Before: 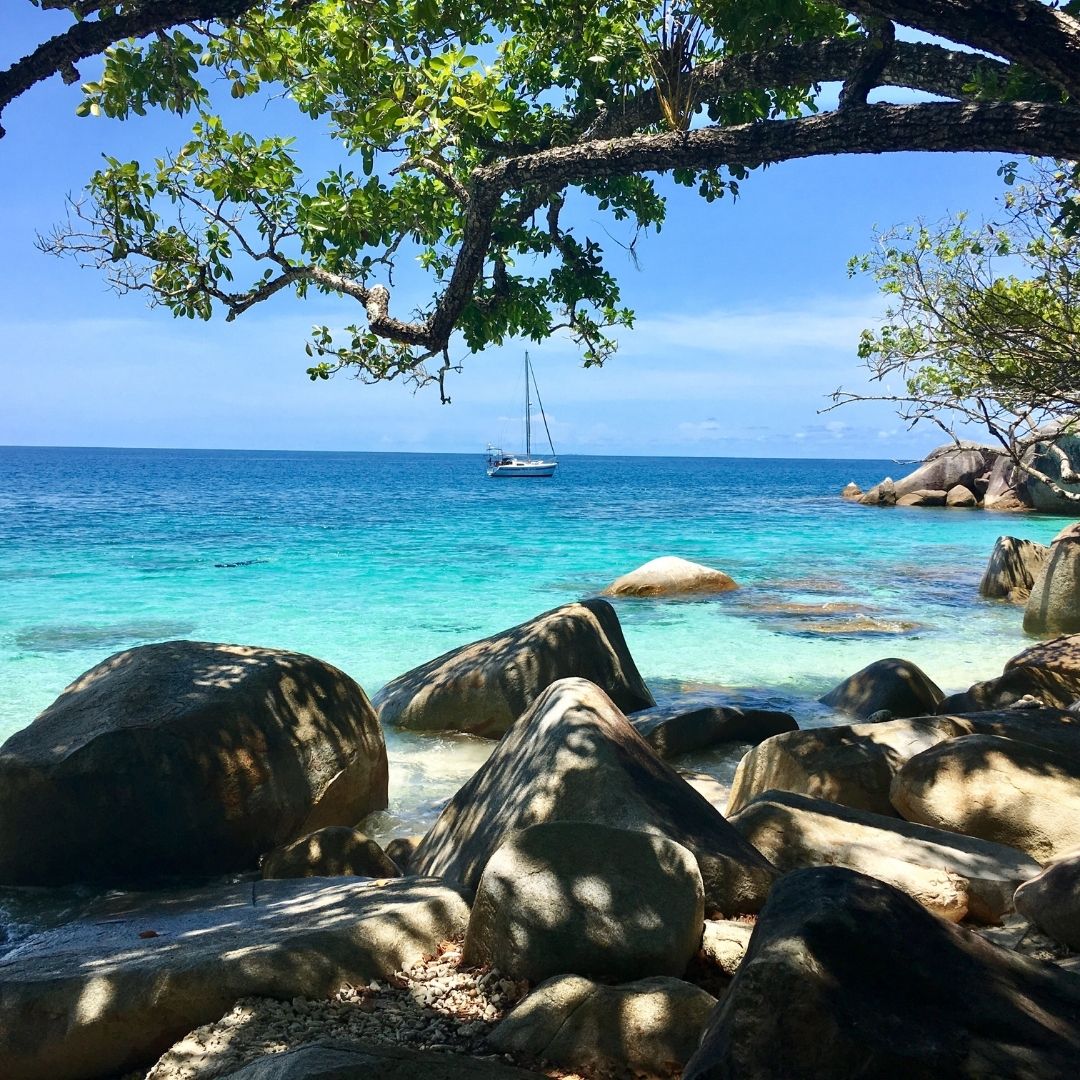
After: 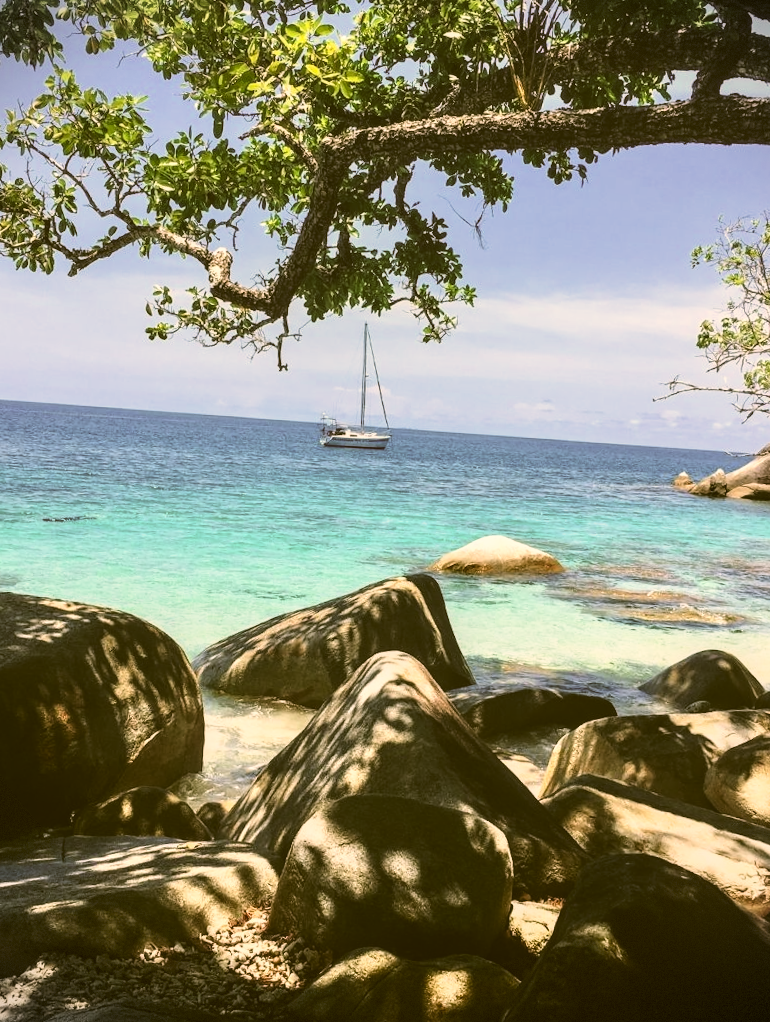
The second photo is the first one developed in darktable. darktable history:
shadows and highlights: shadows -69.55, highlights 35.67, soften with gaussian
crop and rotate: angle -3.21°, left 14.002%, top 0.04%, right 10.76%, bottom 0.091%
vignetting: fall-off start 91.2%, dithering 8-bit output
local contrast: on, module defaults
filmic rgb: middle gray luminance 8.57%, black relative exposure -6.26 EV, white relative exposure 2.73 EV, threshold 3.03 EV, target black luminance 0%, hardness 4.75, latitude 73.62%, contrast 1.34, shadows ↔ highlights balance 9.38%, enable highlight reconstruction true
exposure: black level correction -0.039, exposure 0.063 EV, compensate highlight preservation false
color correction: highlights a* 8.78, highlights b* 14.99, shadows a* -0.517, shadows b* 26.34
